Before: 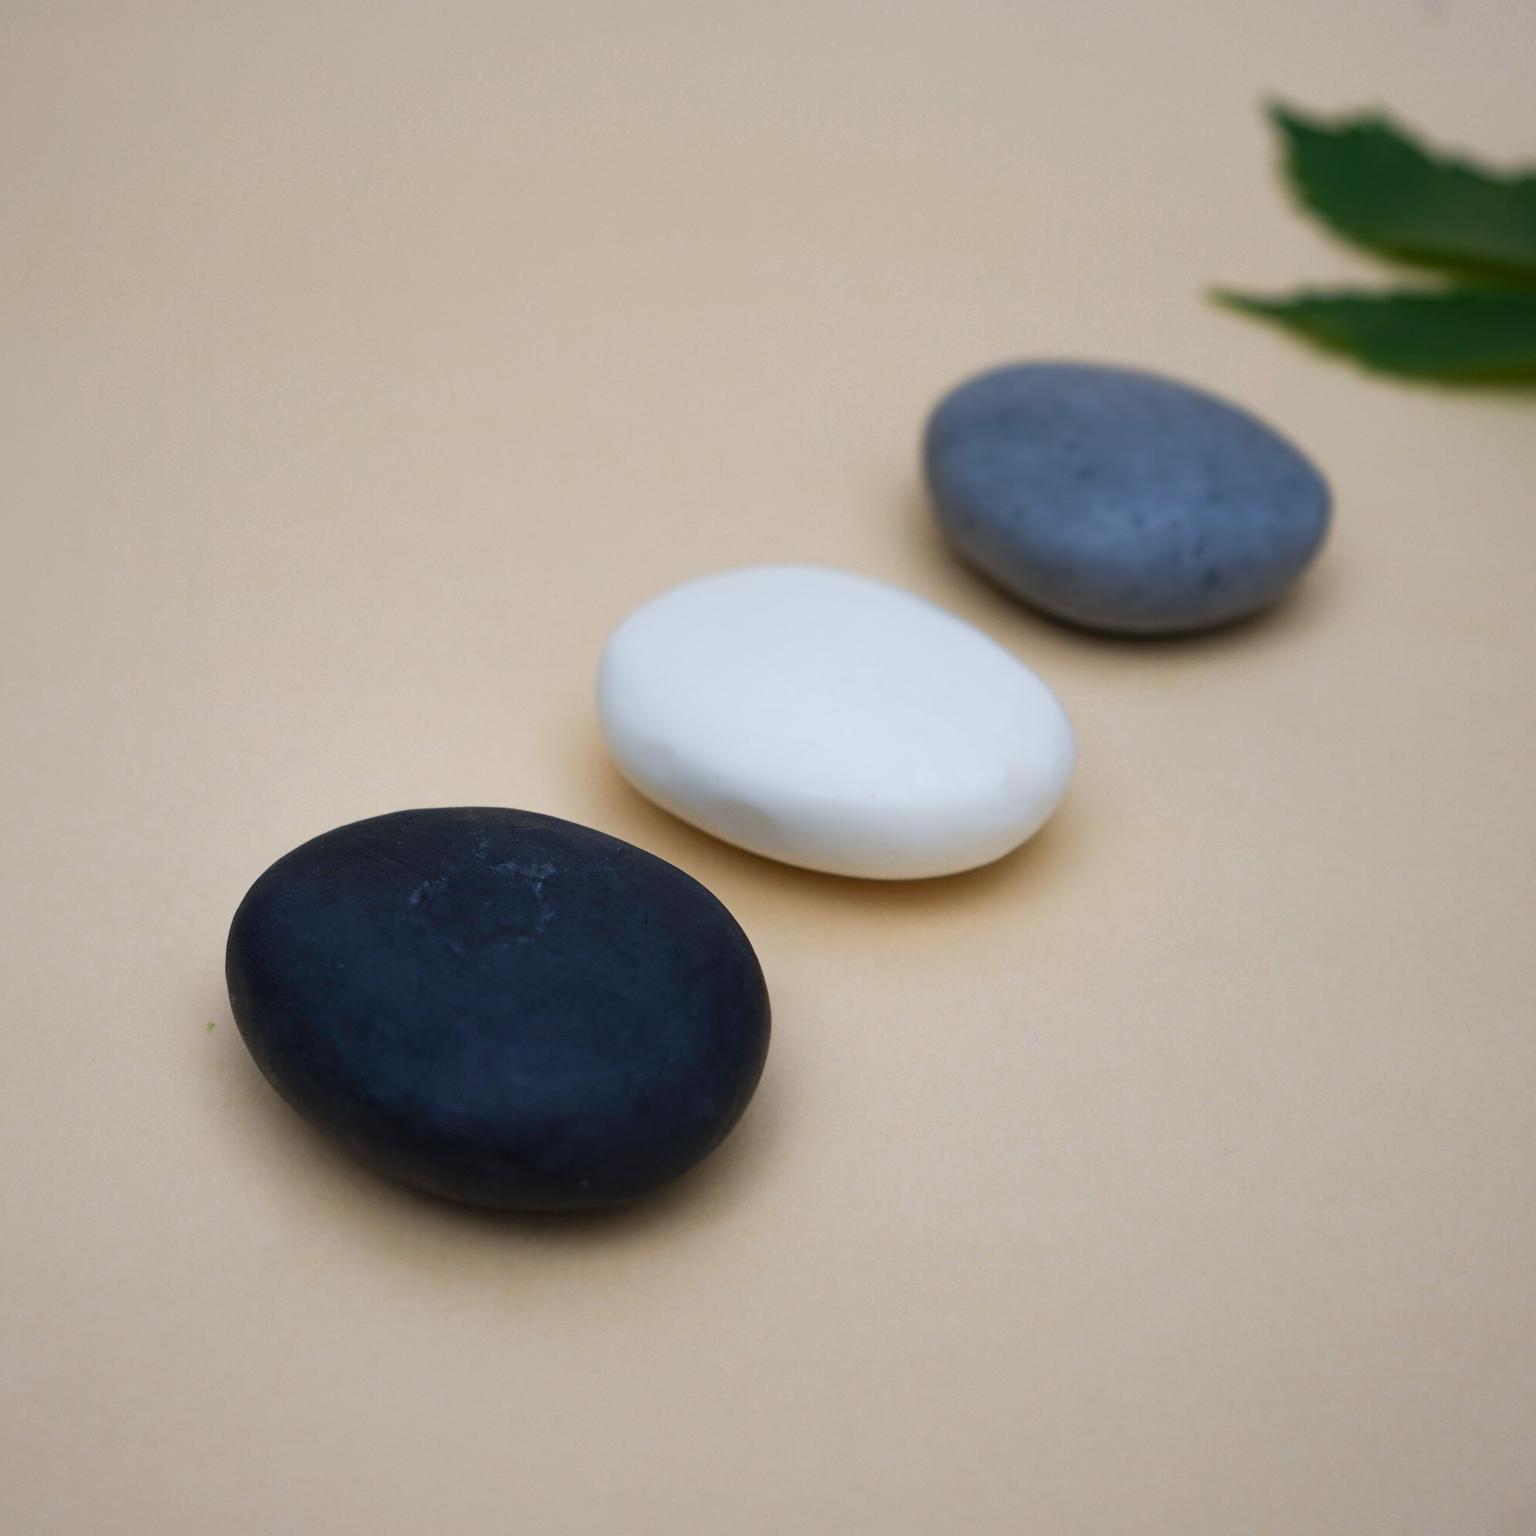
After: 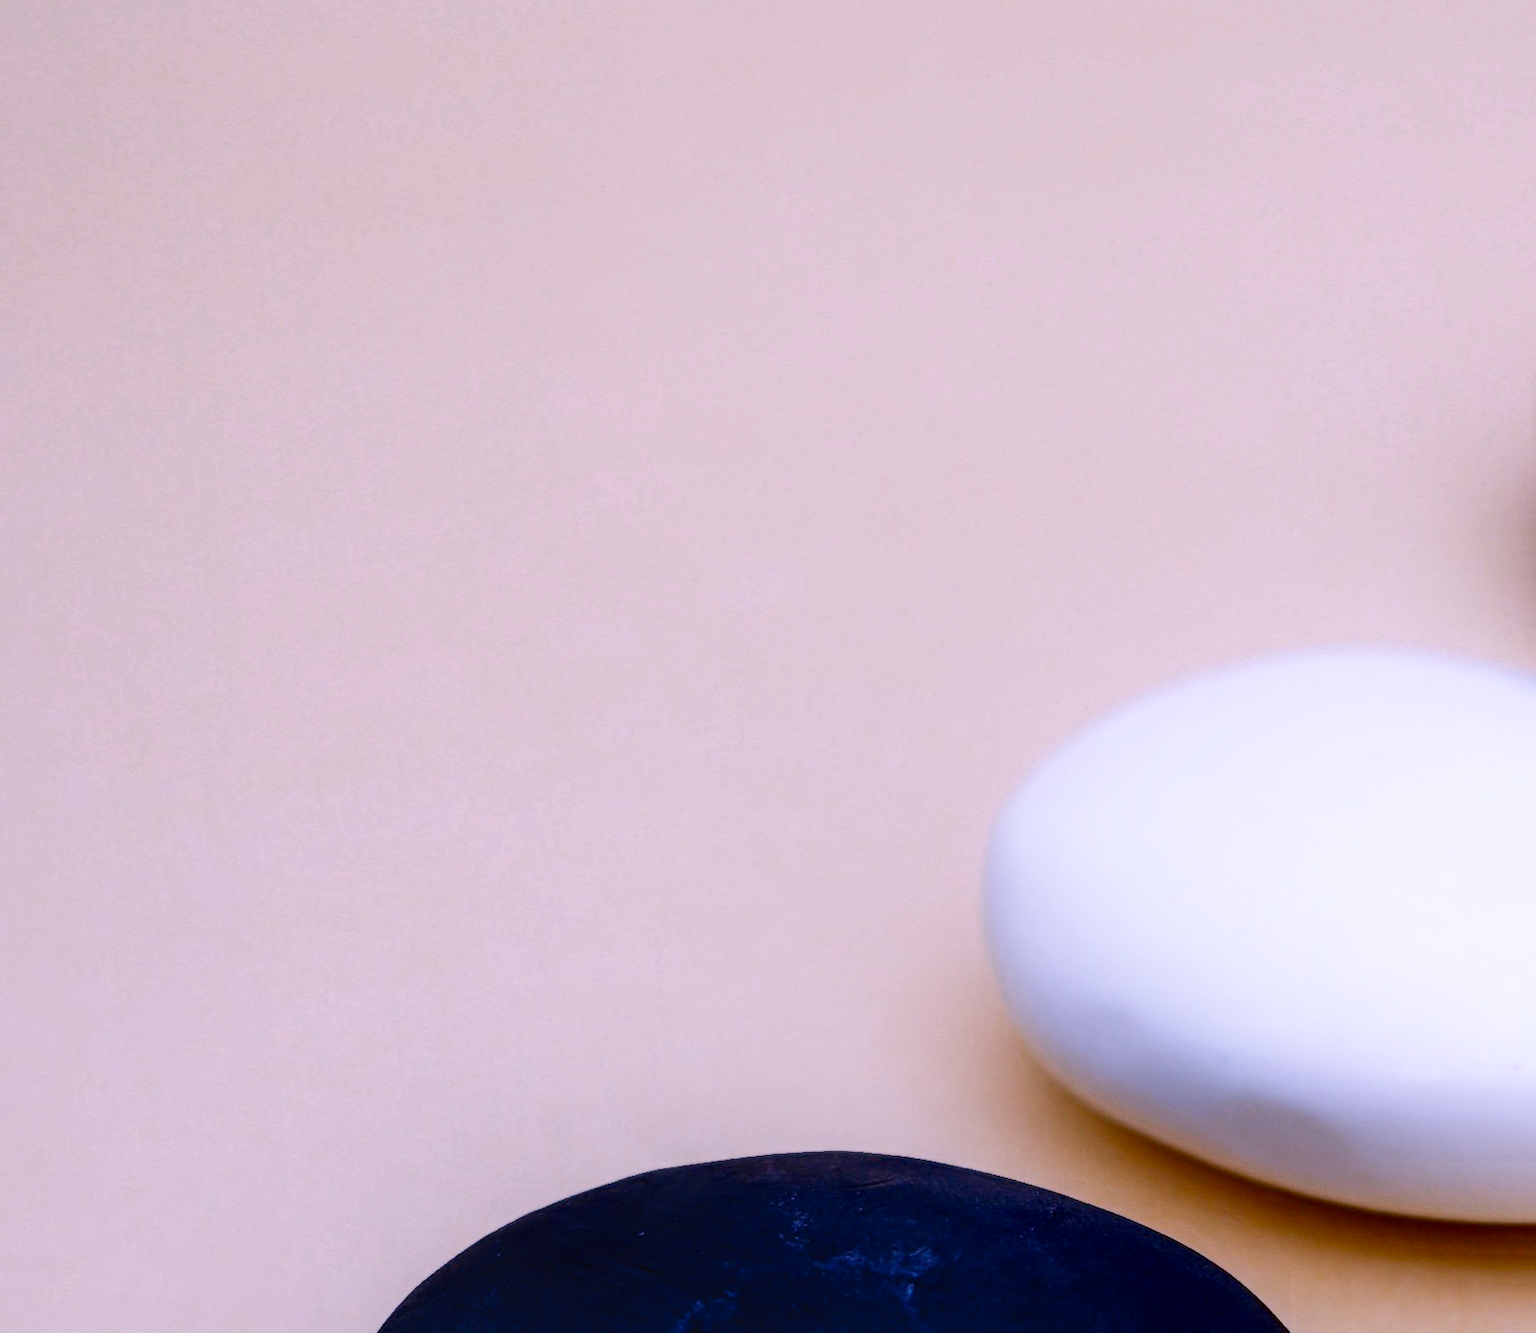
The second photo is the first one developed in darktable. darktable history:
crop and rotate: left 3.047%, top 7.509%, right 42.236%, bottom 37.598%
local contrast: highlights 25%, detail 150%
rotate and perspective: rotation -5°, crop left 0.05, crop right 0.952, crop top 0.11, crop bottom 0.89
color balance rgb: perceptual saturation grading › global saturation 35%, perceptual saturation grading › highlights -25%, perceptual saturation grading › shadows 50%
white balance: red 1.042, blue 1.17
exposure: black level correction 0.005, exposure 0.001 EV, compensate highlight preservation false
filmic rgb: black relative exposure -8.7 EV, white relative exposure 2.7 EV, threshold 3 EV, target black luminance 0%, hardness 6.25, latitude 75%, contrast 1.325, highlights saturation mix -5%, preserve chrominance no, color science v5 (2021), iterations of high-quality reconstruction 0, enable highlight reconstruction true
contrast equalizer: octaves 7, y [[0.6 ×6], [0.55 ×6], [0 ×6], [0 ×6], [0 ×6]], mix -1
